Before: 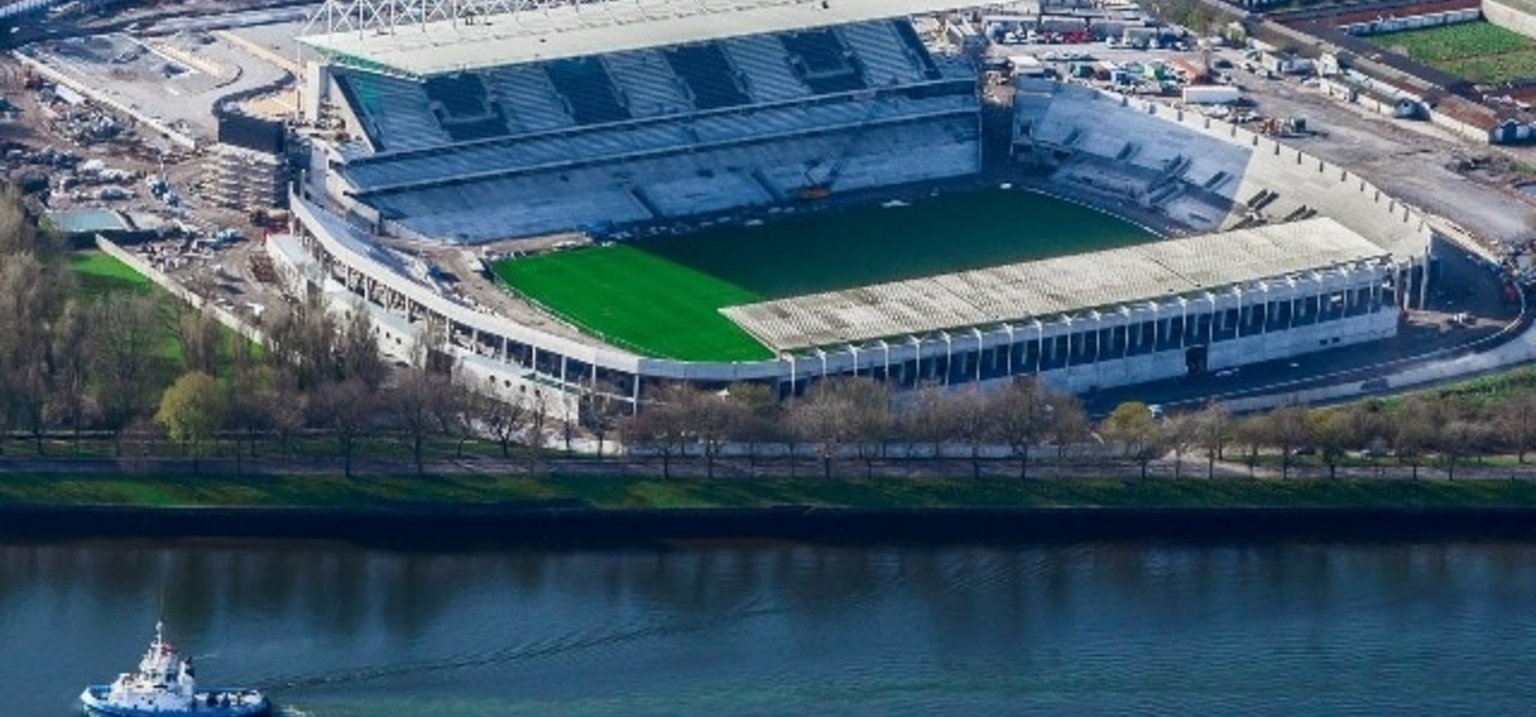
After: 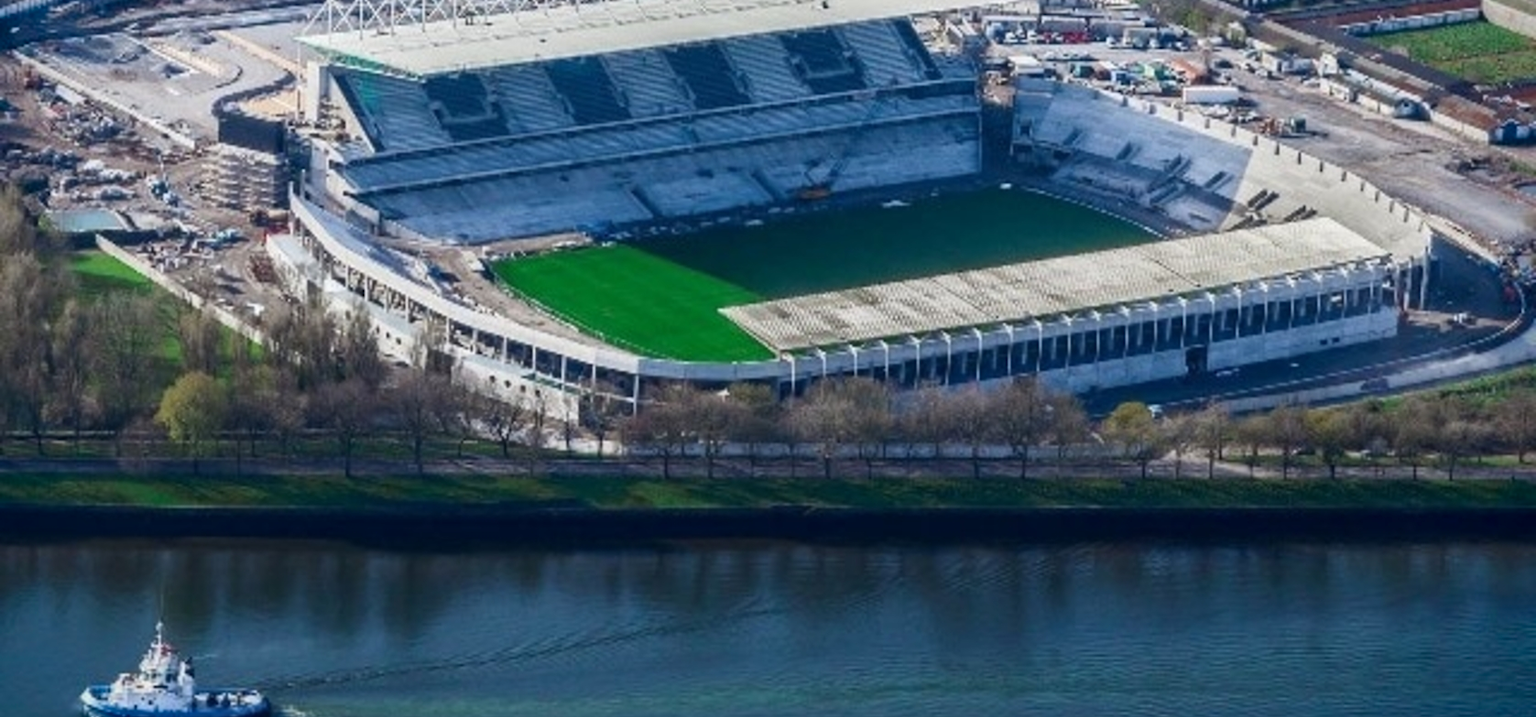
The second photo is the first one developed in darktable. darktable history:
vignetting: fall-off start 88.53%, fall-off radius 44.2%, saturation 0.376, width/height ratio 1.161
